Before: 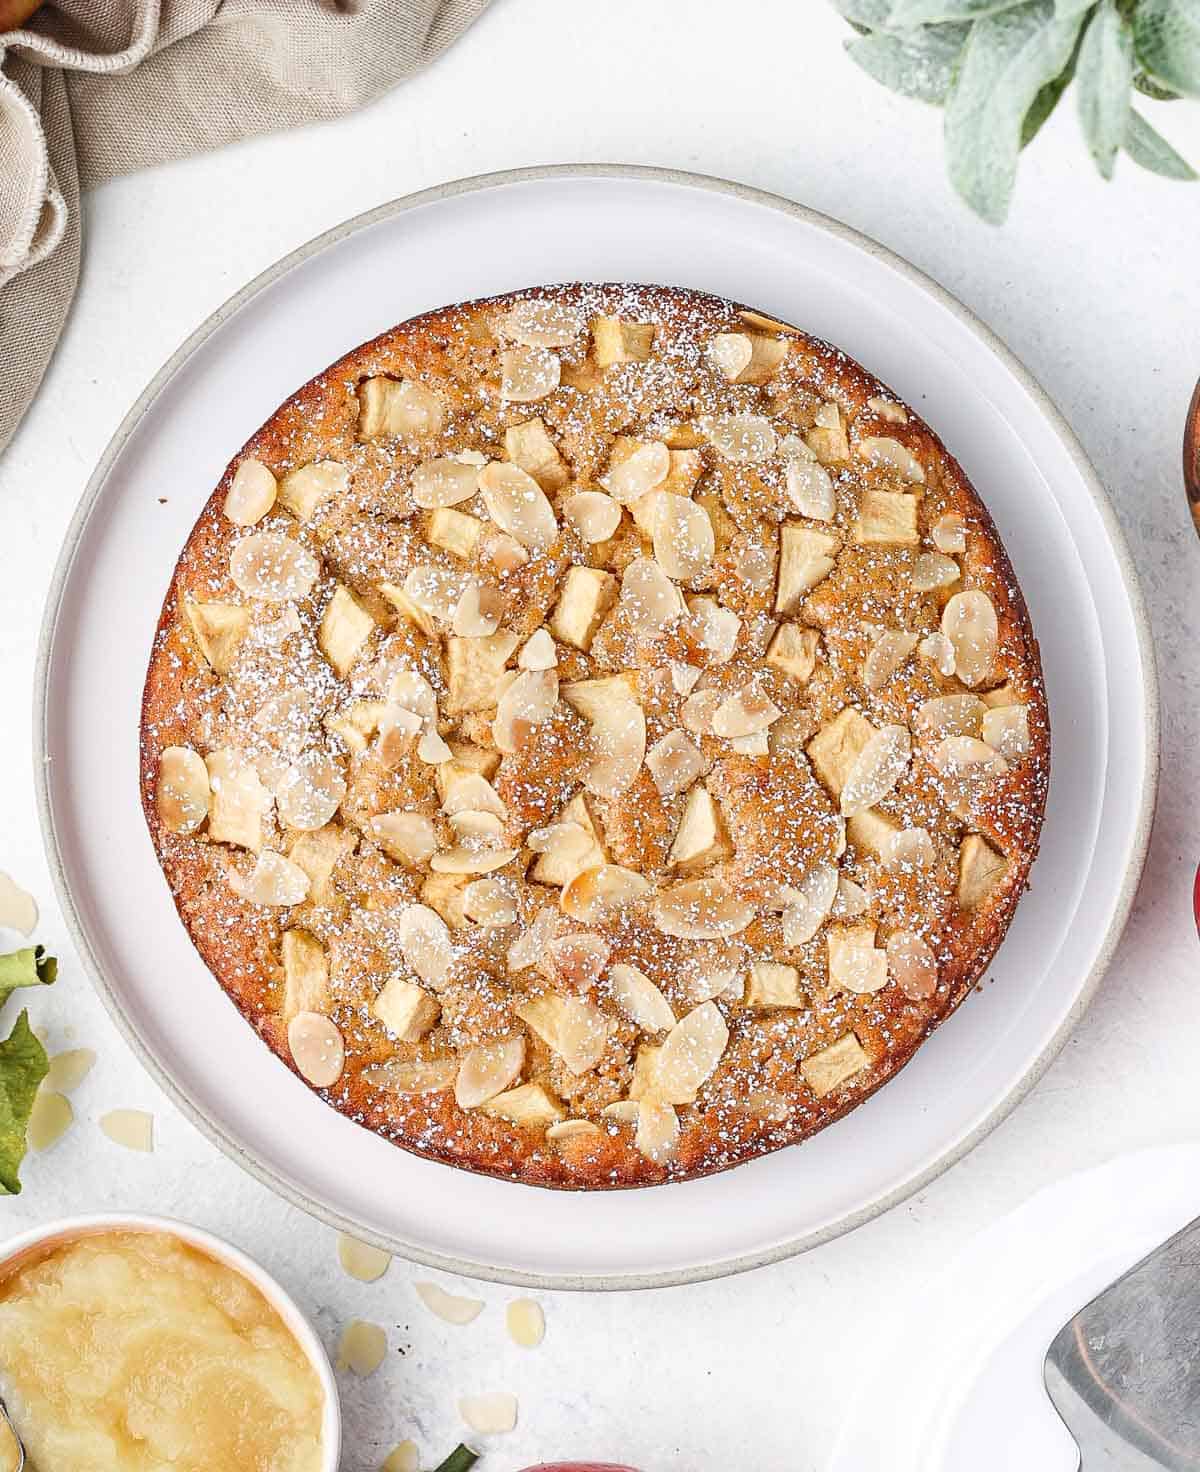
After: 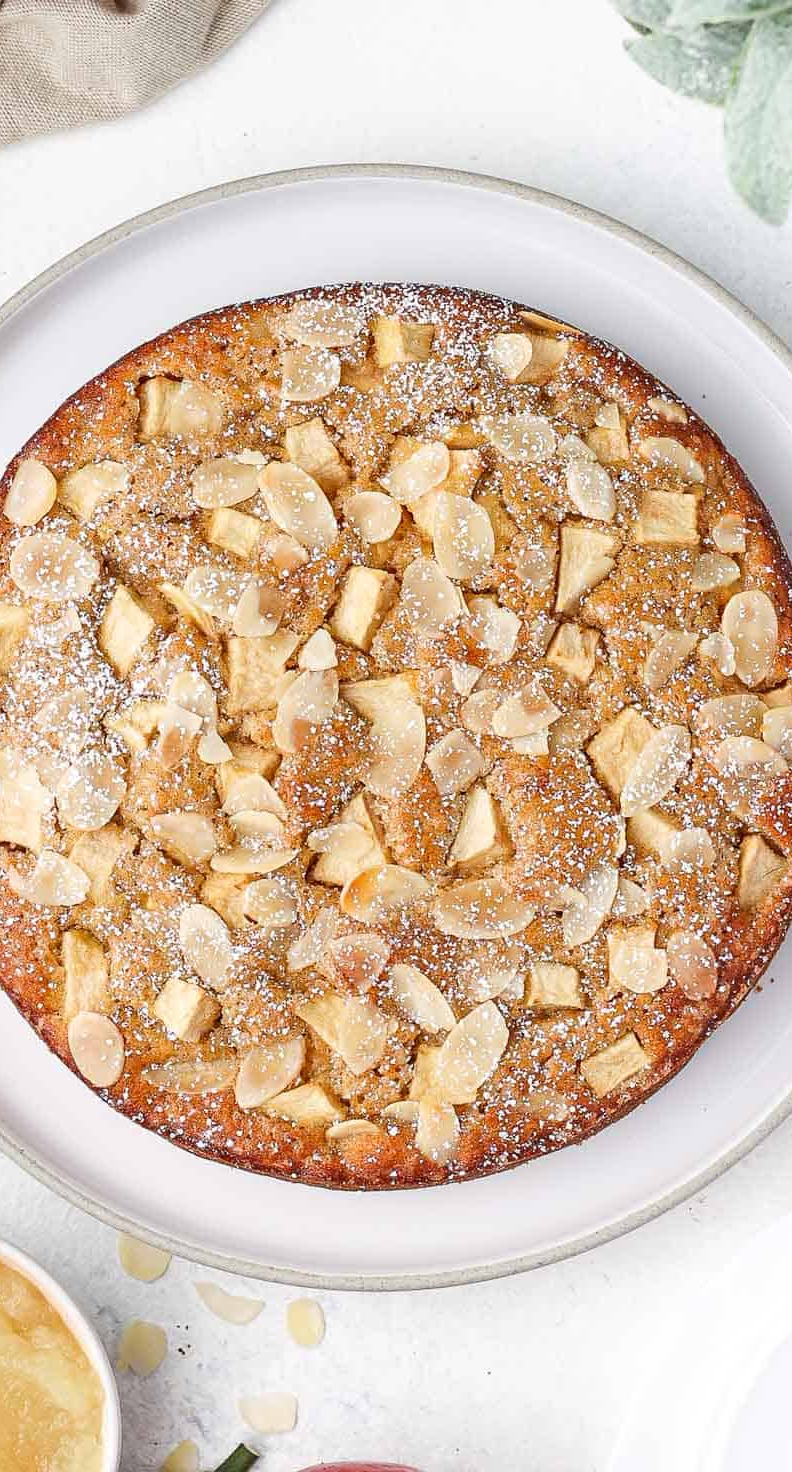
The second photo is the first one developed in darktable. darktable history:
tone equalizer: edges refinement/feathering 500, mask exposure compensation -1.57 EV, preserve details no
crop and rotate: left 18.383%, right 15.583%
